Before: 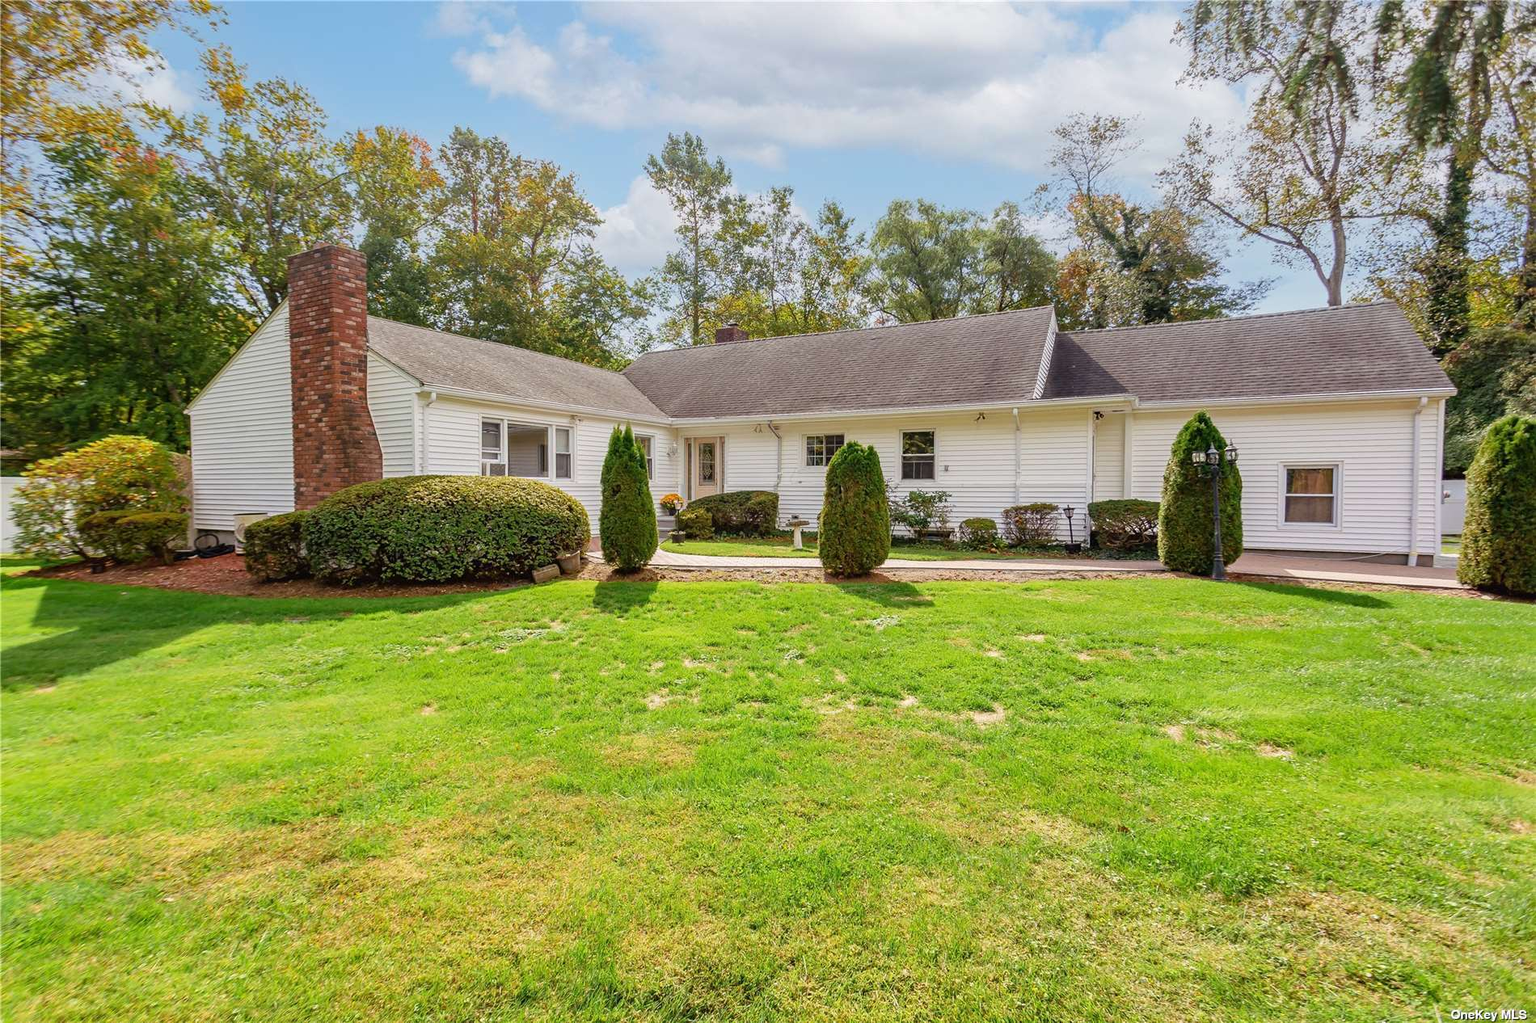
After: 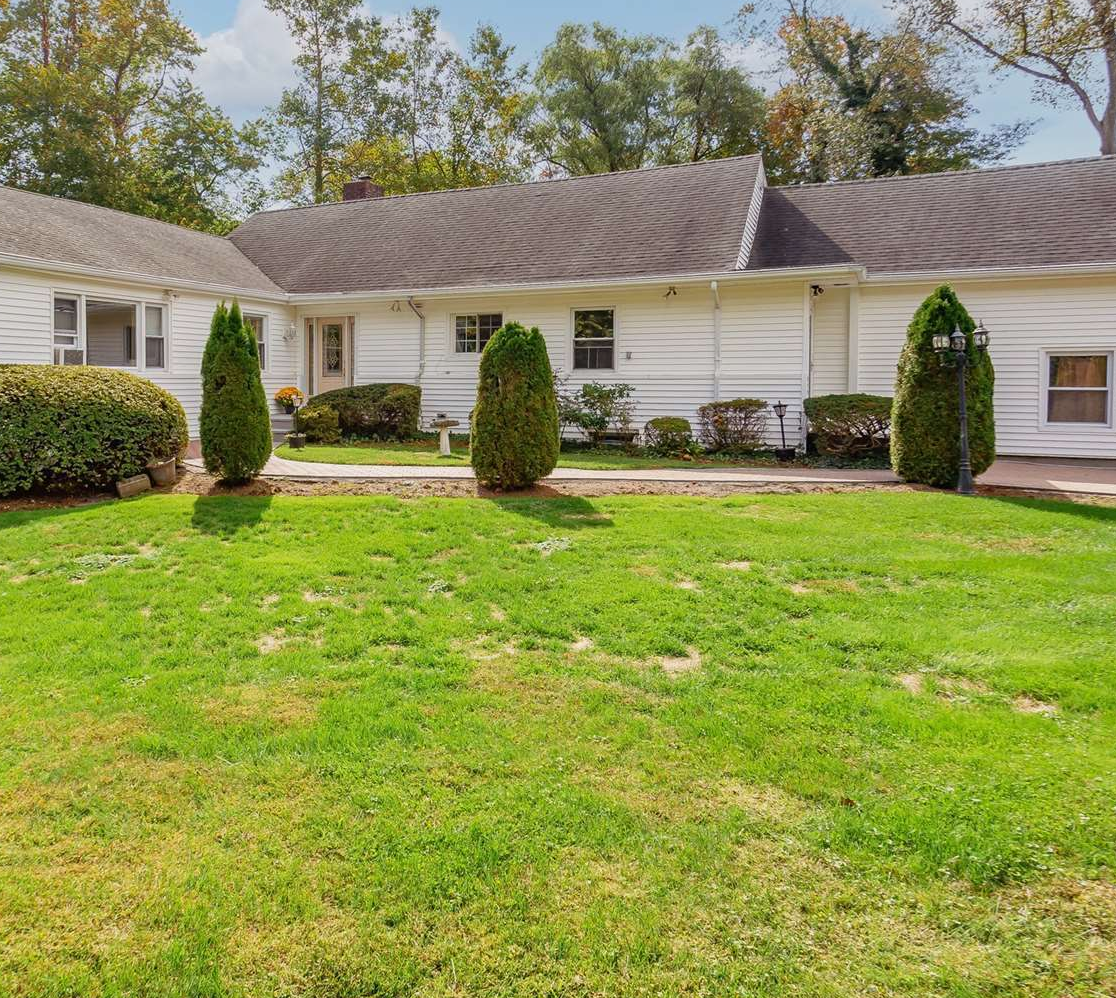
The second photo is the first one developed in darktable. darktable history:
tone equalizer: on, module defaults
crop and rotate: left 28.568%, top 17.737%, right 12.679%, bottom 3.415%
exposure: exposure -0.152 EV, compensate highlight preservation false
